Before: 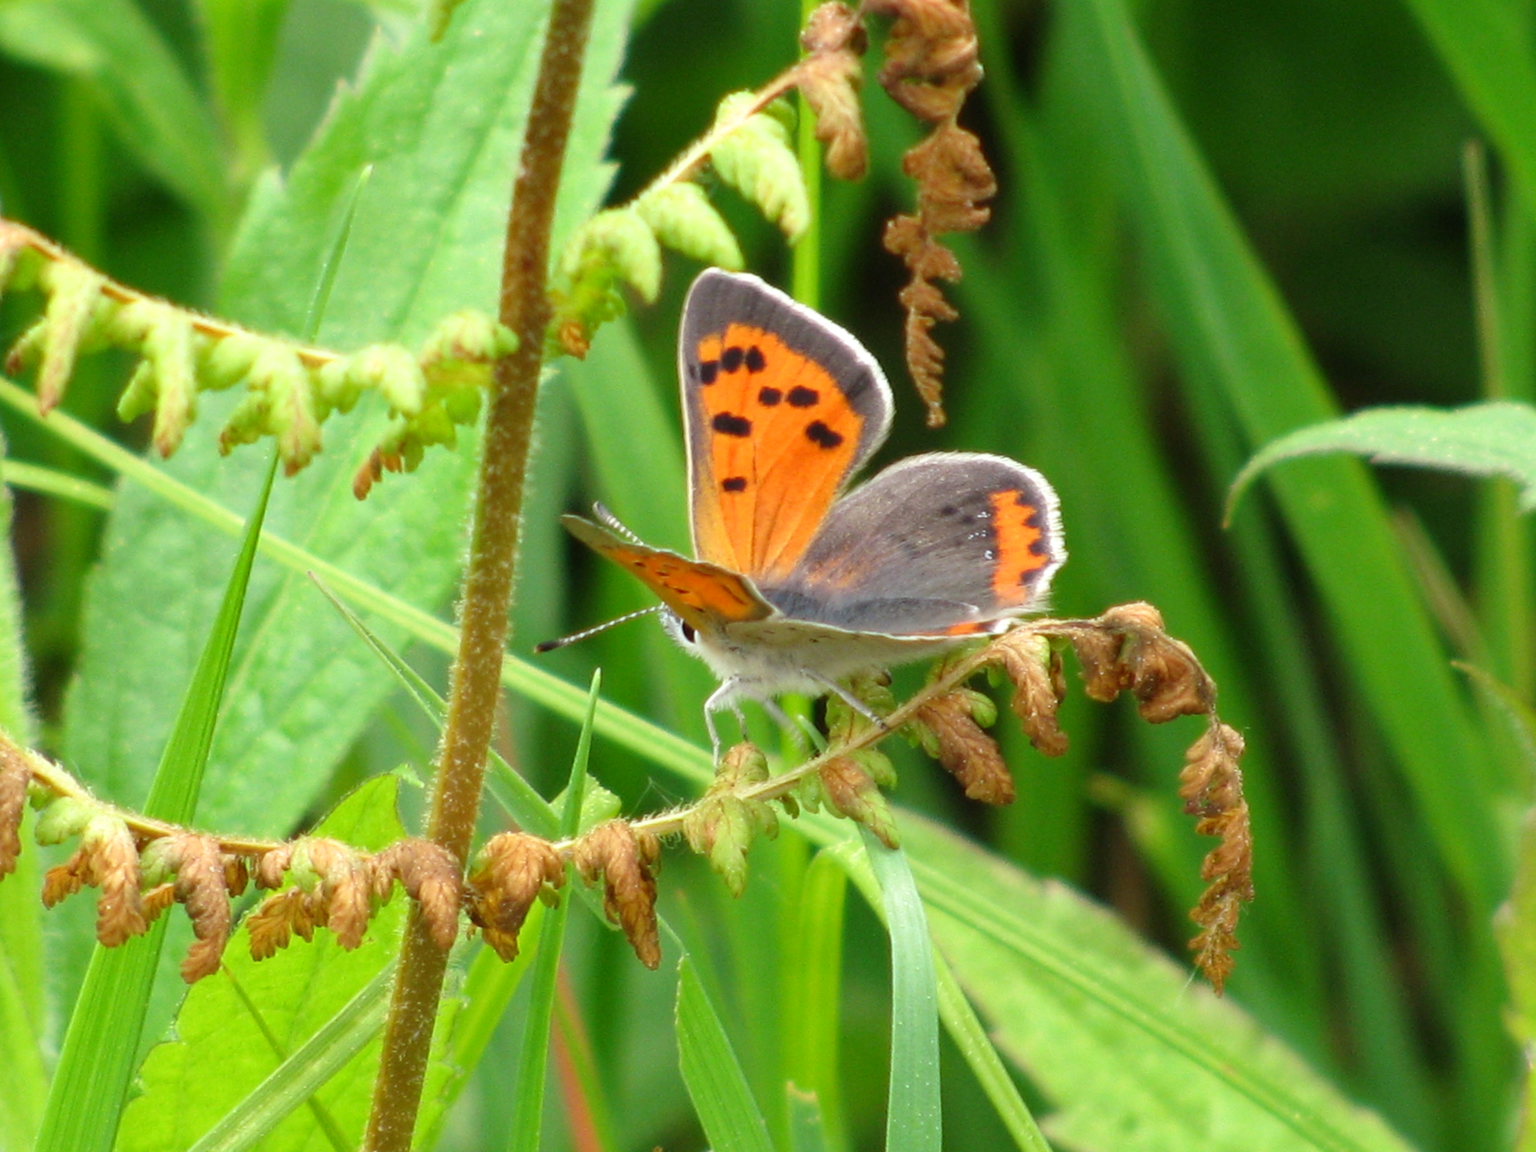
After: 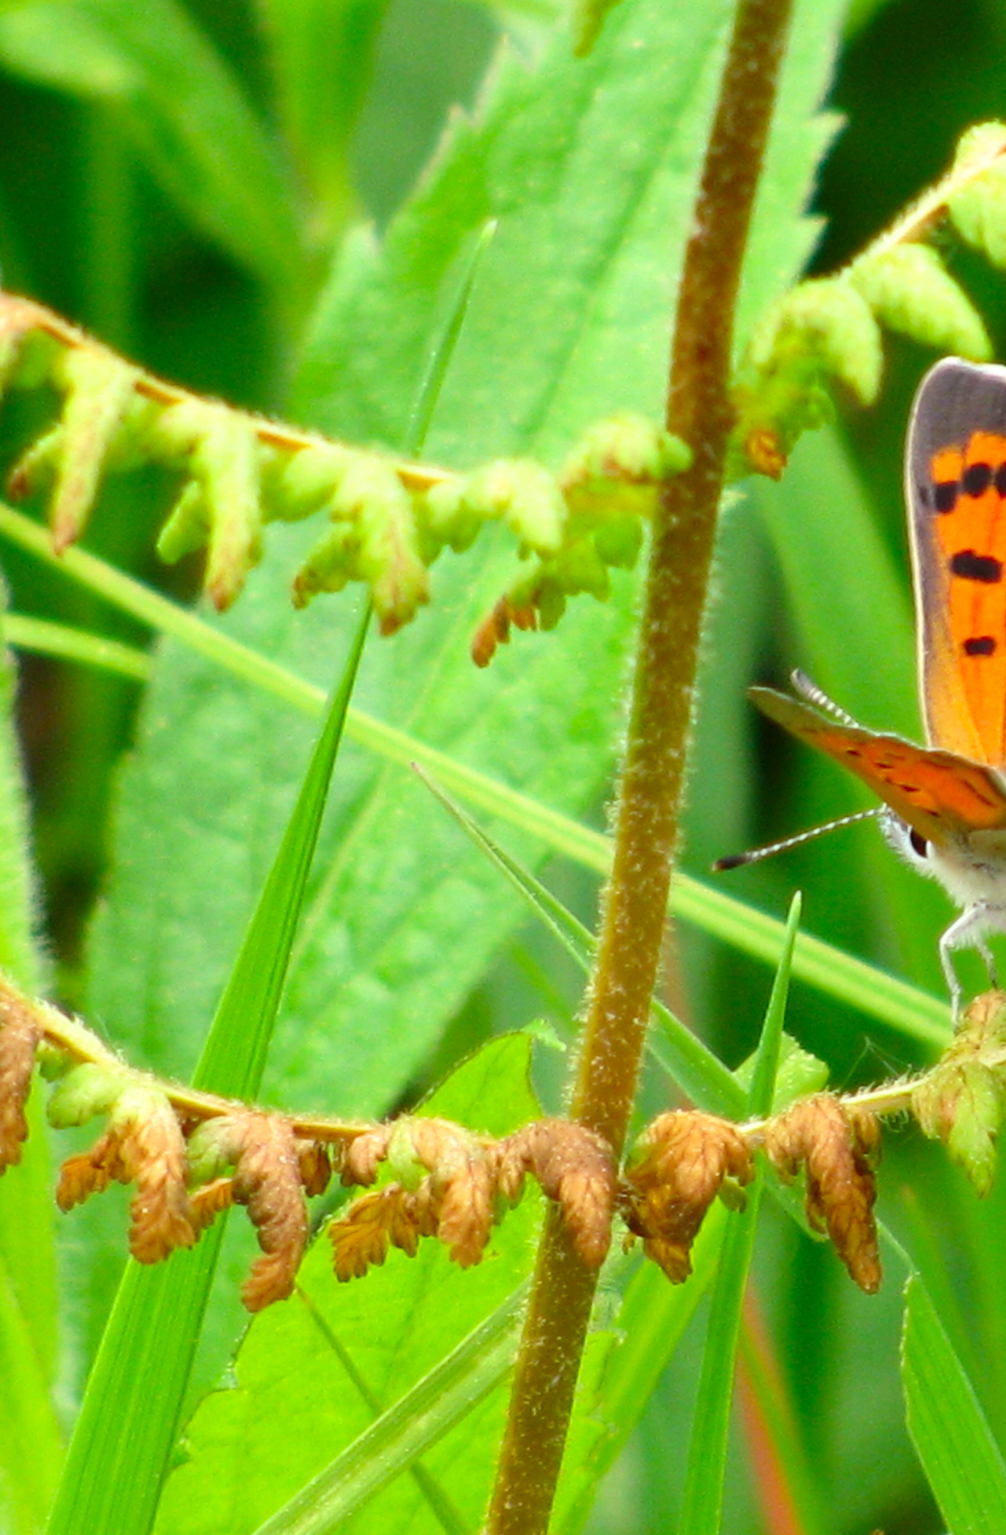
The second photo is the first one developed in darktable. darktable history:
crop and rotate: left 0%, top 0%, right 50.845%
contrast brightness saturation: contrast 0.08, saturation 0.2
